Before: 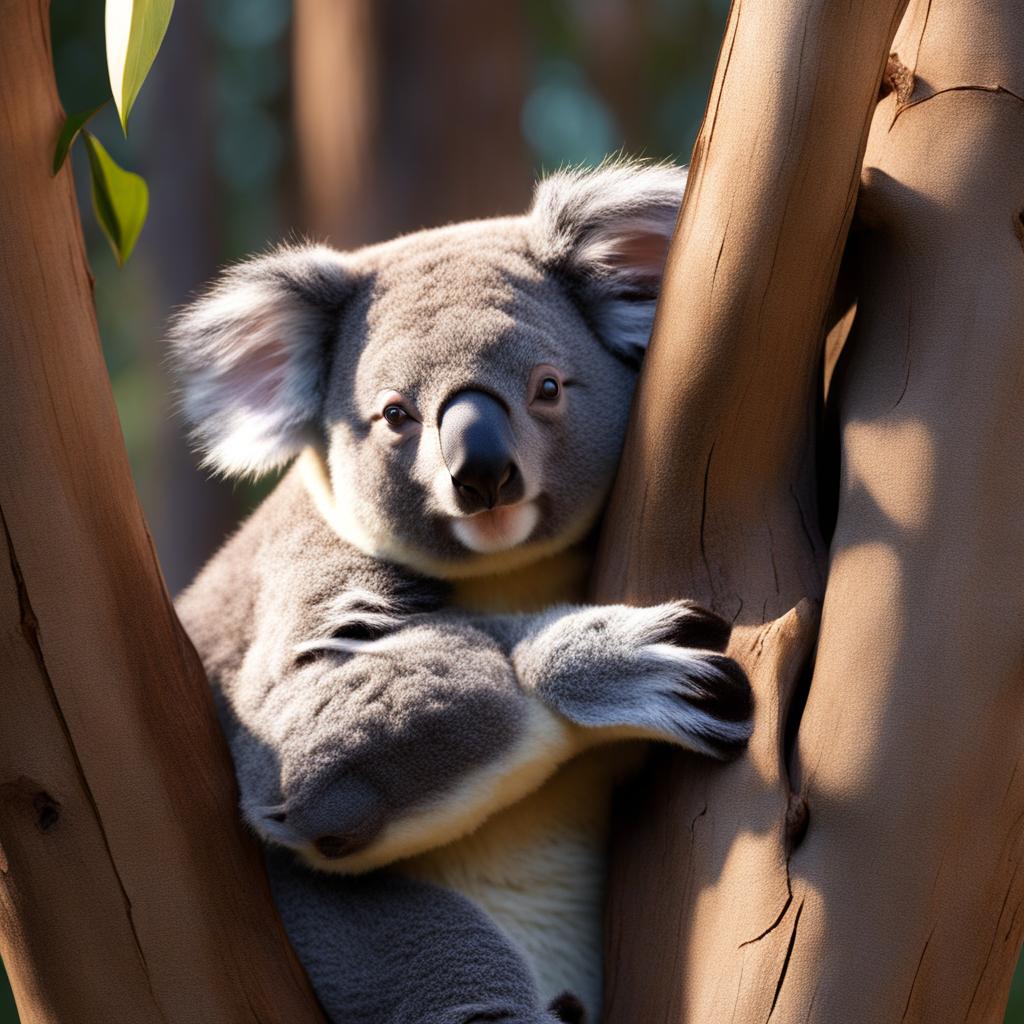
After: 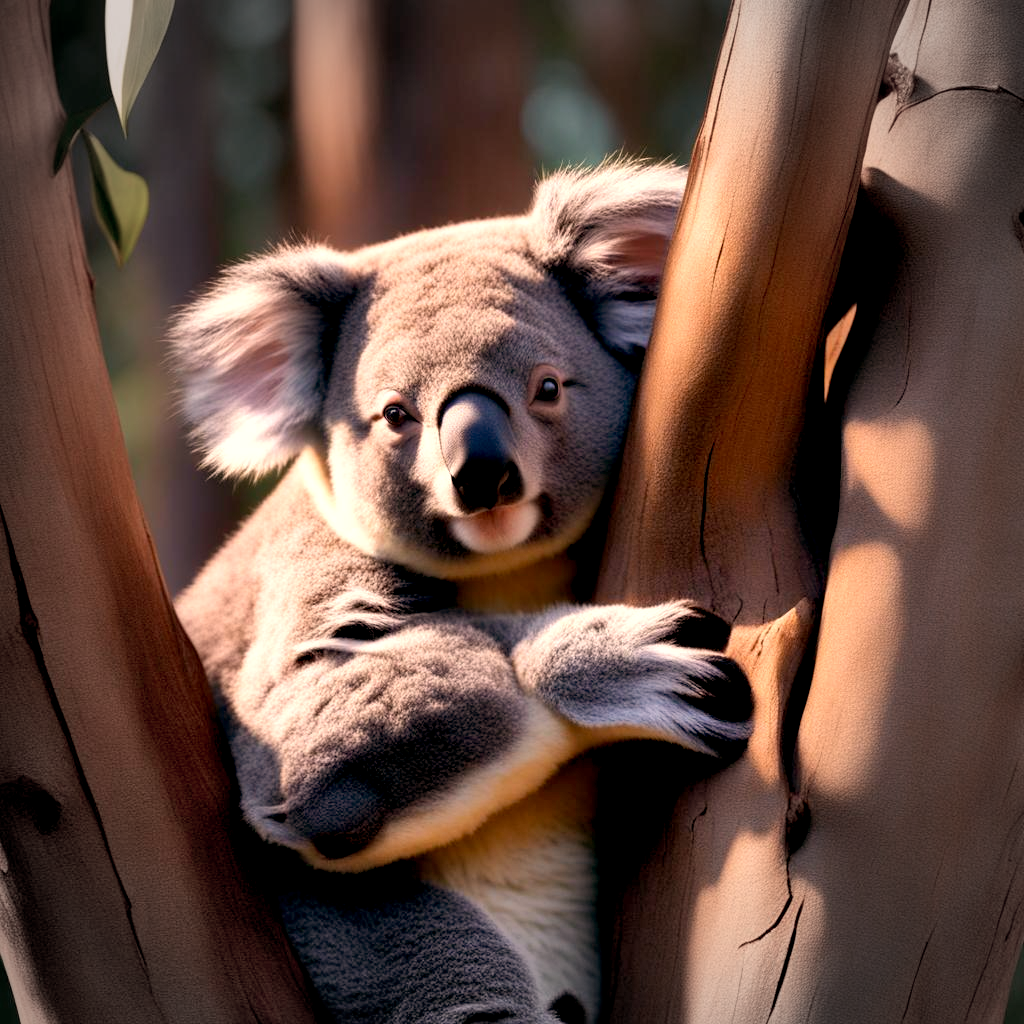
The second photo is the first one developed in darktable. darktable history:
shadows and highlights: white point adjustment 0.05, highlights color adjustment 55.9%, soften with gaussian
exposure: black level correction 0.009, exposure 0.119 EV, compensate highlight preservation false
color balance: lift [0.998, 0.998, 1.001, 1.002], gamma [0.995, 1.025, 0.992, 0.975], gain [0.995, 1.02, 0.997, 0.98]
white balance: red 1.127, blue 0.943
vignetting: fall-off start 67.15%, brightness -0.442, saturation -0.691, width/height ratio 1.011, unbound false
